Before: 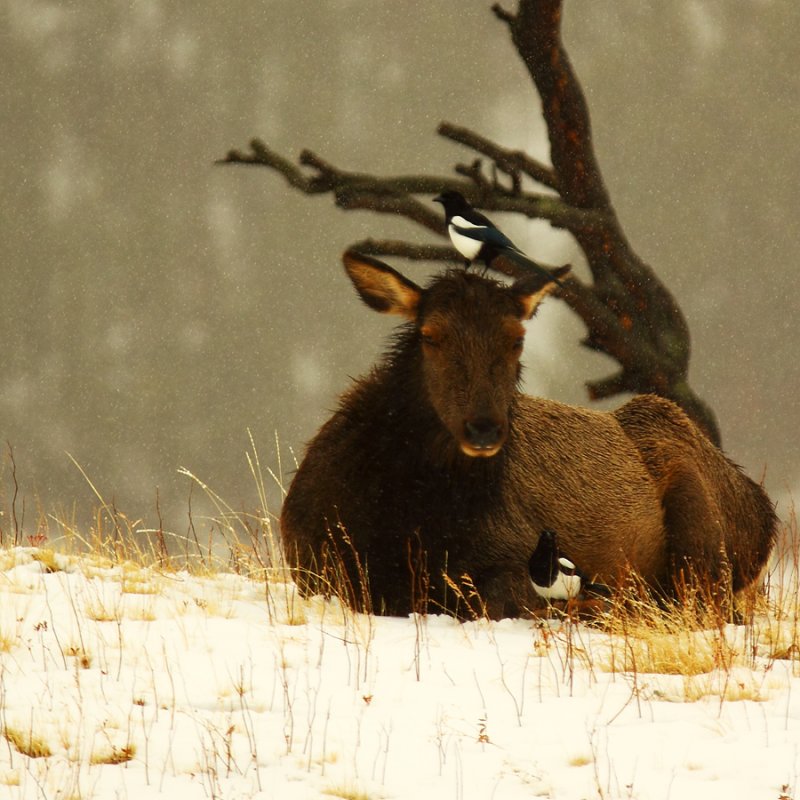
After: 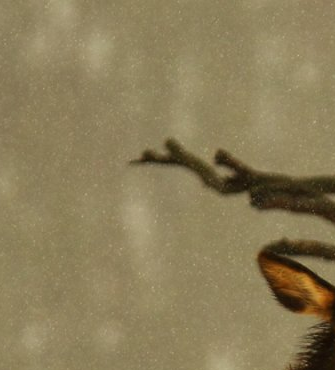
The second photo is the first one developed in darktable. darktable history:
crop and rotate: left 10.817%, top 0.062%, right 47.194%, bottom 53.626%
